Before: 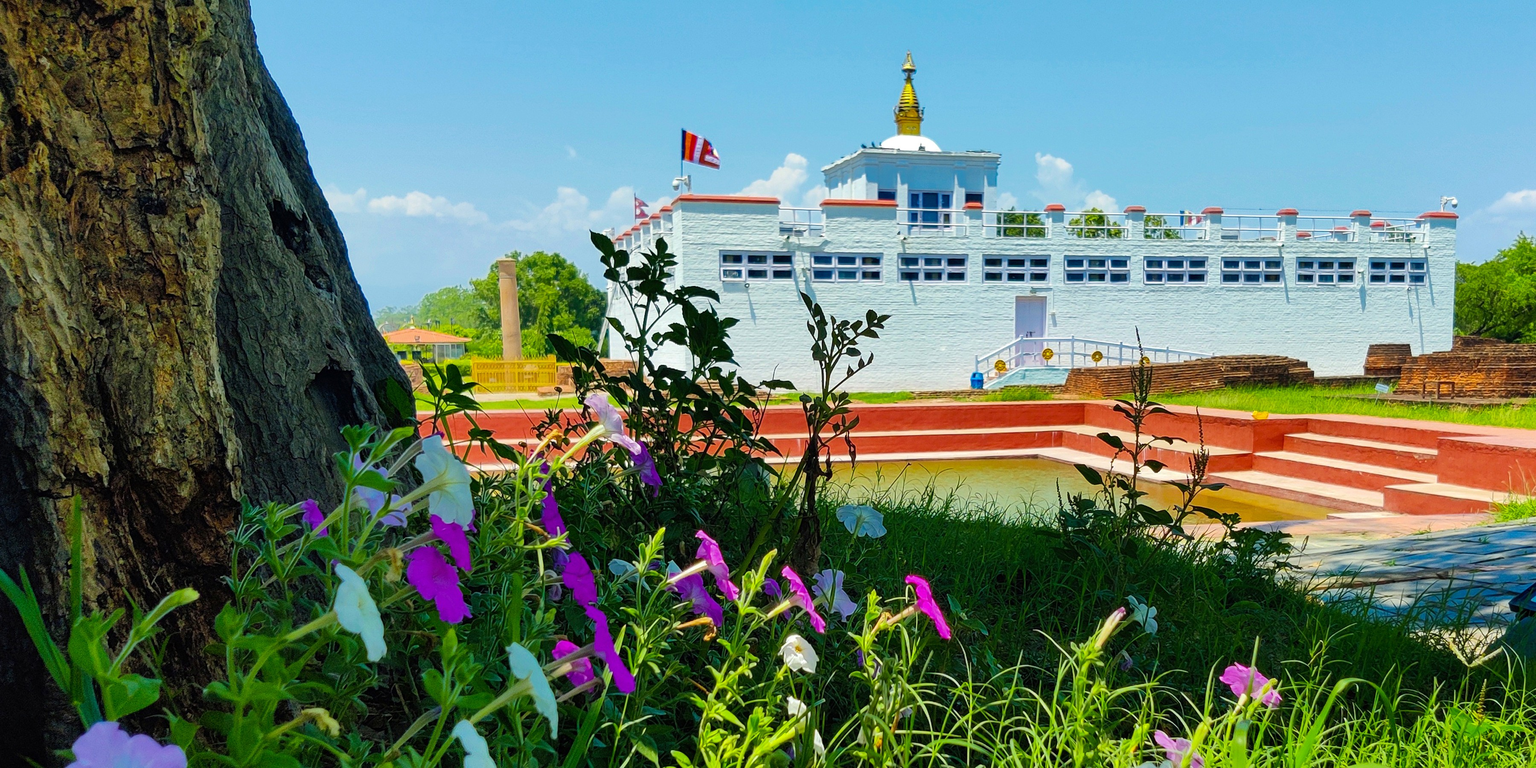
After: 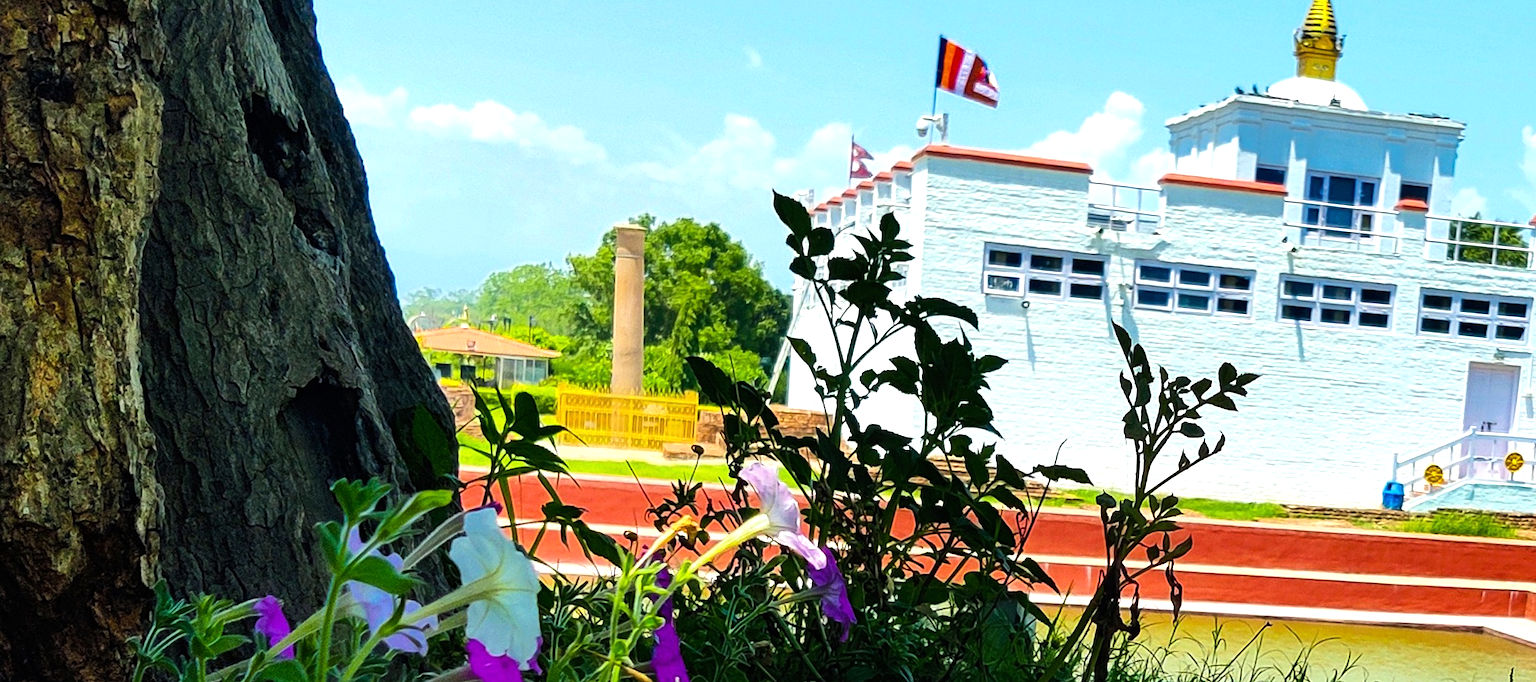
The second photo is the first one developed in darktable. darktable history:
crop and rotate: angle -4.99°, left 2.122%, top 6.945%, right 27.566%, bottom 30.519%
tone equalizer: -8 EV -0.75 EV, -7 EV -0.7 EV, -6 EV -0.6 EV, -5 EV -0.4 EV, -3 EV 0.4 EV, -2 EV 0.6 EV, -1 EV 0.7 EV, +0 EV 0.75 EV, edges refinement/feathering 500, mask exposure compensation -1.57 EV, preserve details no
